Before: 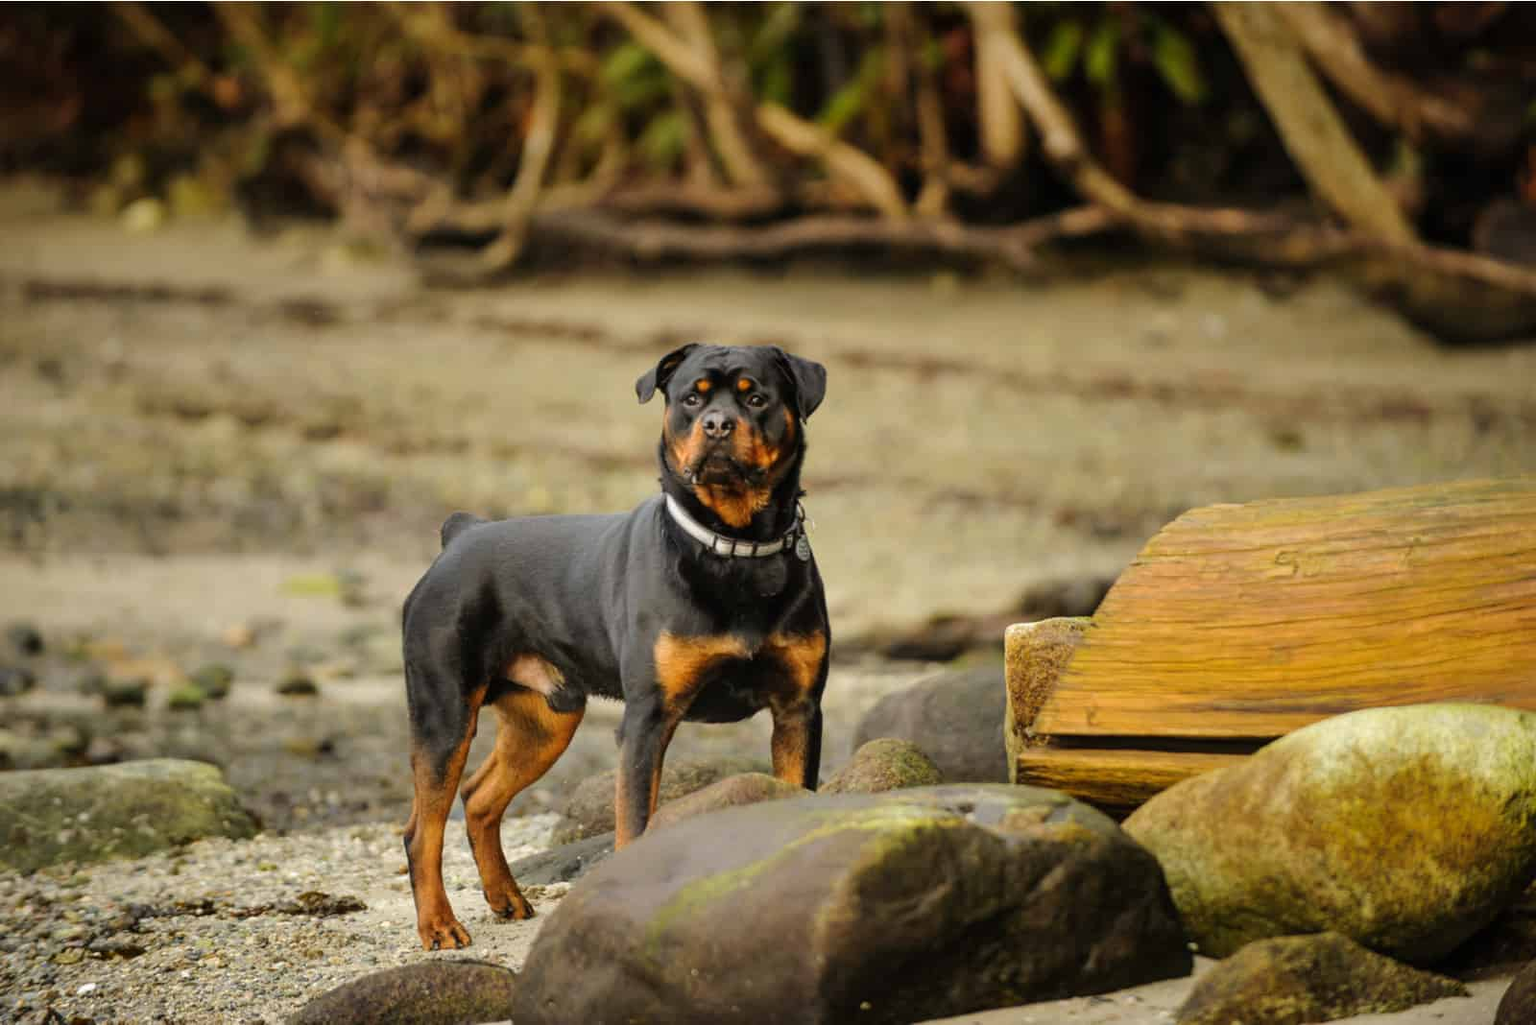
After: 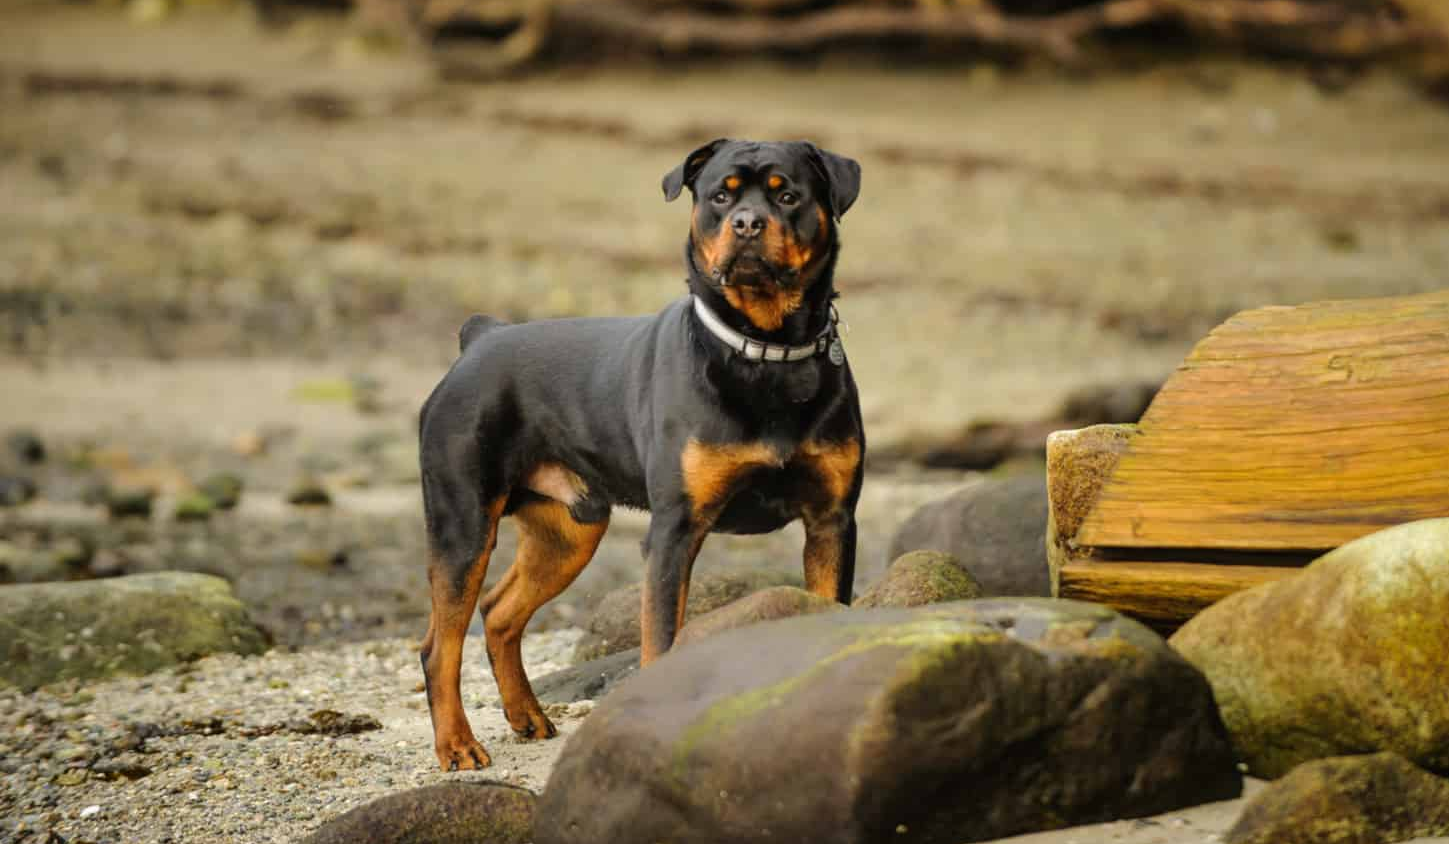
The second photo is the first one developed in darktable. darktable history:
crop: top 20.587%, right 9.428%, bottom 0.339%
